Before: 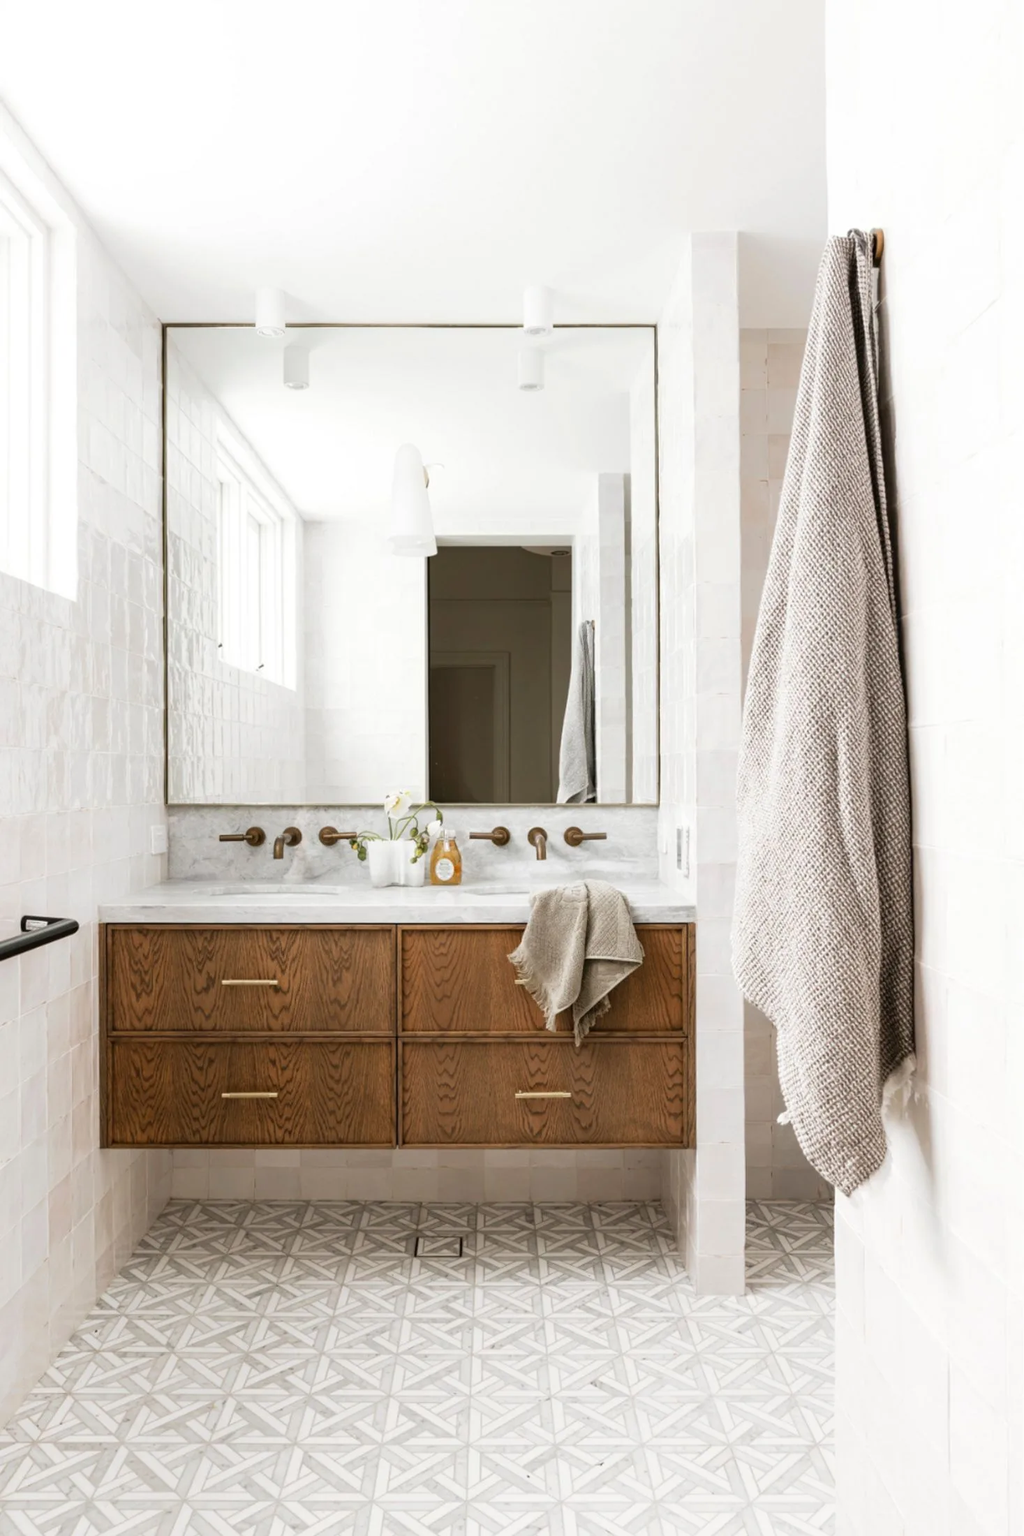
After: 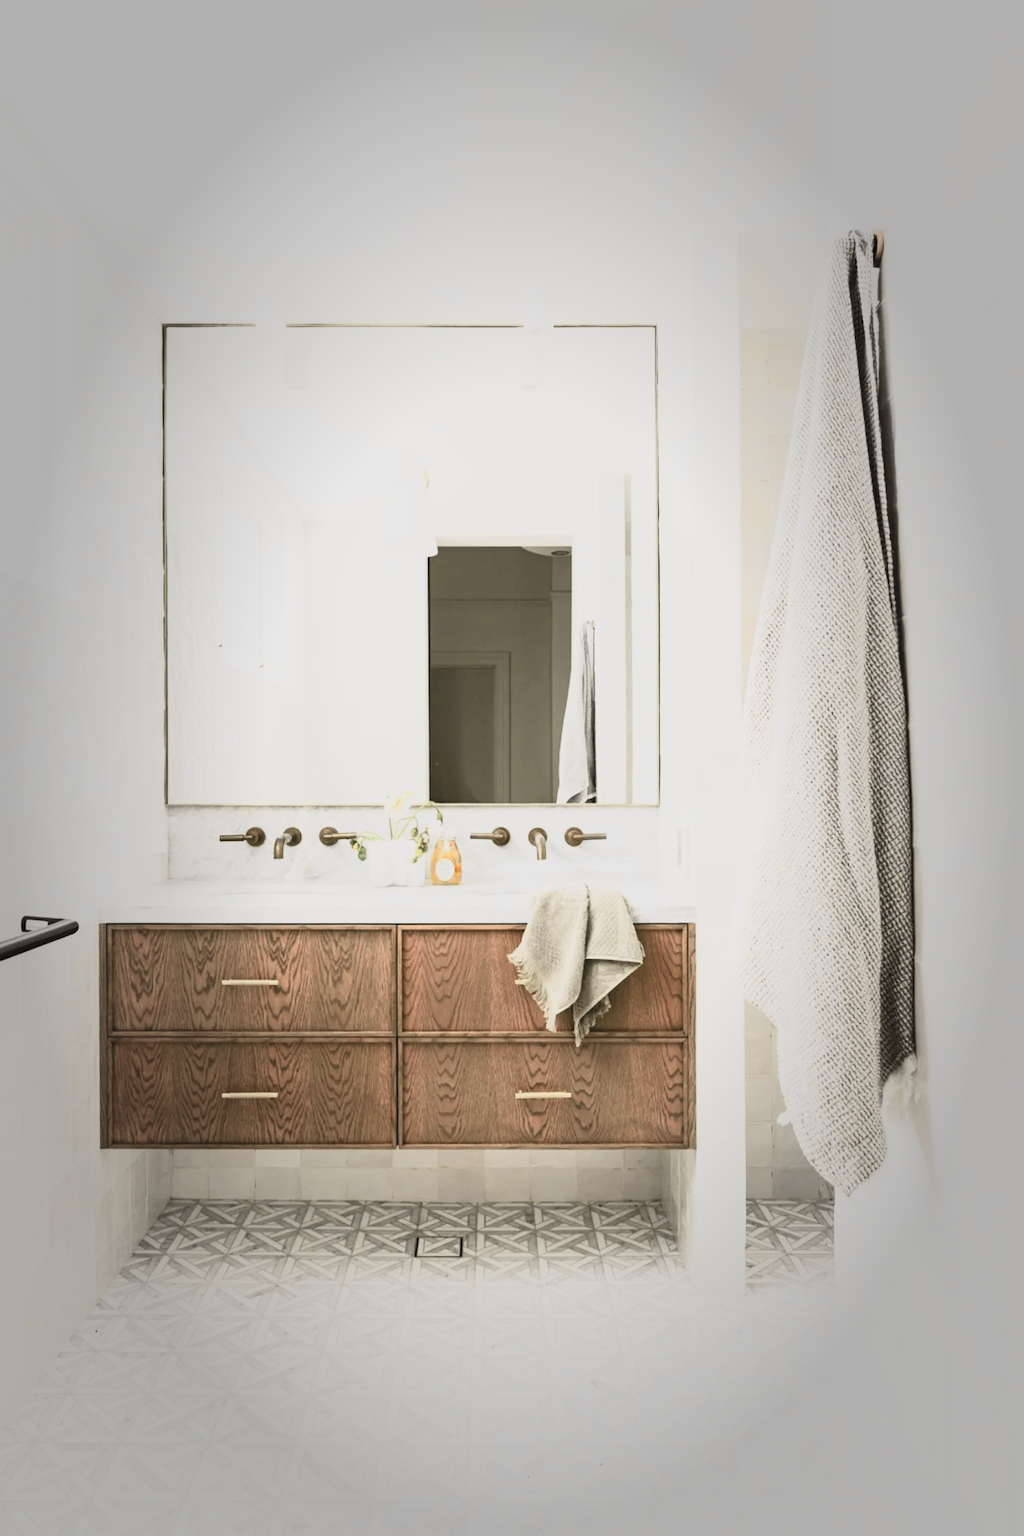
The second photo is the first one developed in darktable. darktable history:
tone curve: curves: ch0 [(0, 0.036) (0.053, 0.068) (0.211, 0.217) (0.519, 0.513) (0.847, 0.82) (0.991, 0.914)]; ch1 [(0, 0) (0.276, 0.206) (0.412, 0.353) (0.482, 0.475) (0.495, 0.5) (0.509, 0.502) (0.563, 0.57) (0.667, 0.672) (0.788, 0.809) (1, 1)]; ch2 [(0, 0) (0.438, 0.456) (0.473, 0.47) (0.503, 0.503) (0.523, 0.528) (0.562, 0.571) (0.612, 0.61) (0.679, 0.72) (1, 1)], color space Lab, independent channels, preserve colors none
vignetting: fall-off start 48.83%, brightness -0.46, saturation -0.301, automatic ratio true, width/height ratio 1.294, unbound false
contrast brightness saturation: contrast 0.421, brightness 0.561, saturation -0.2
